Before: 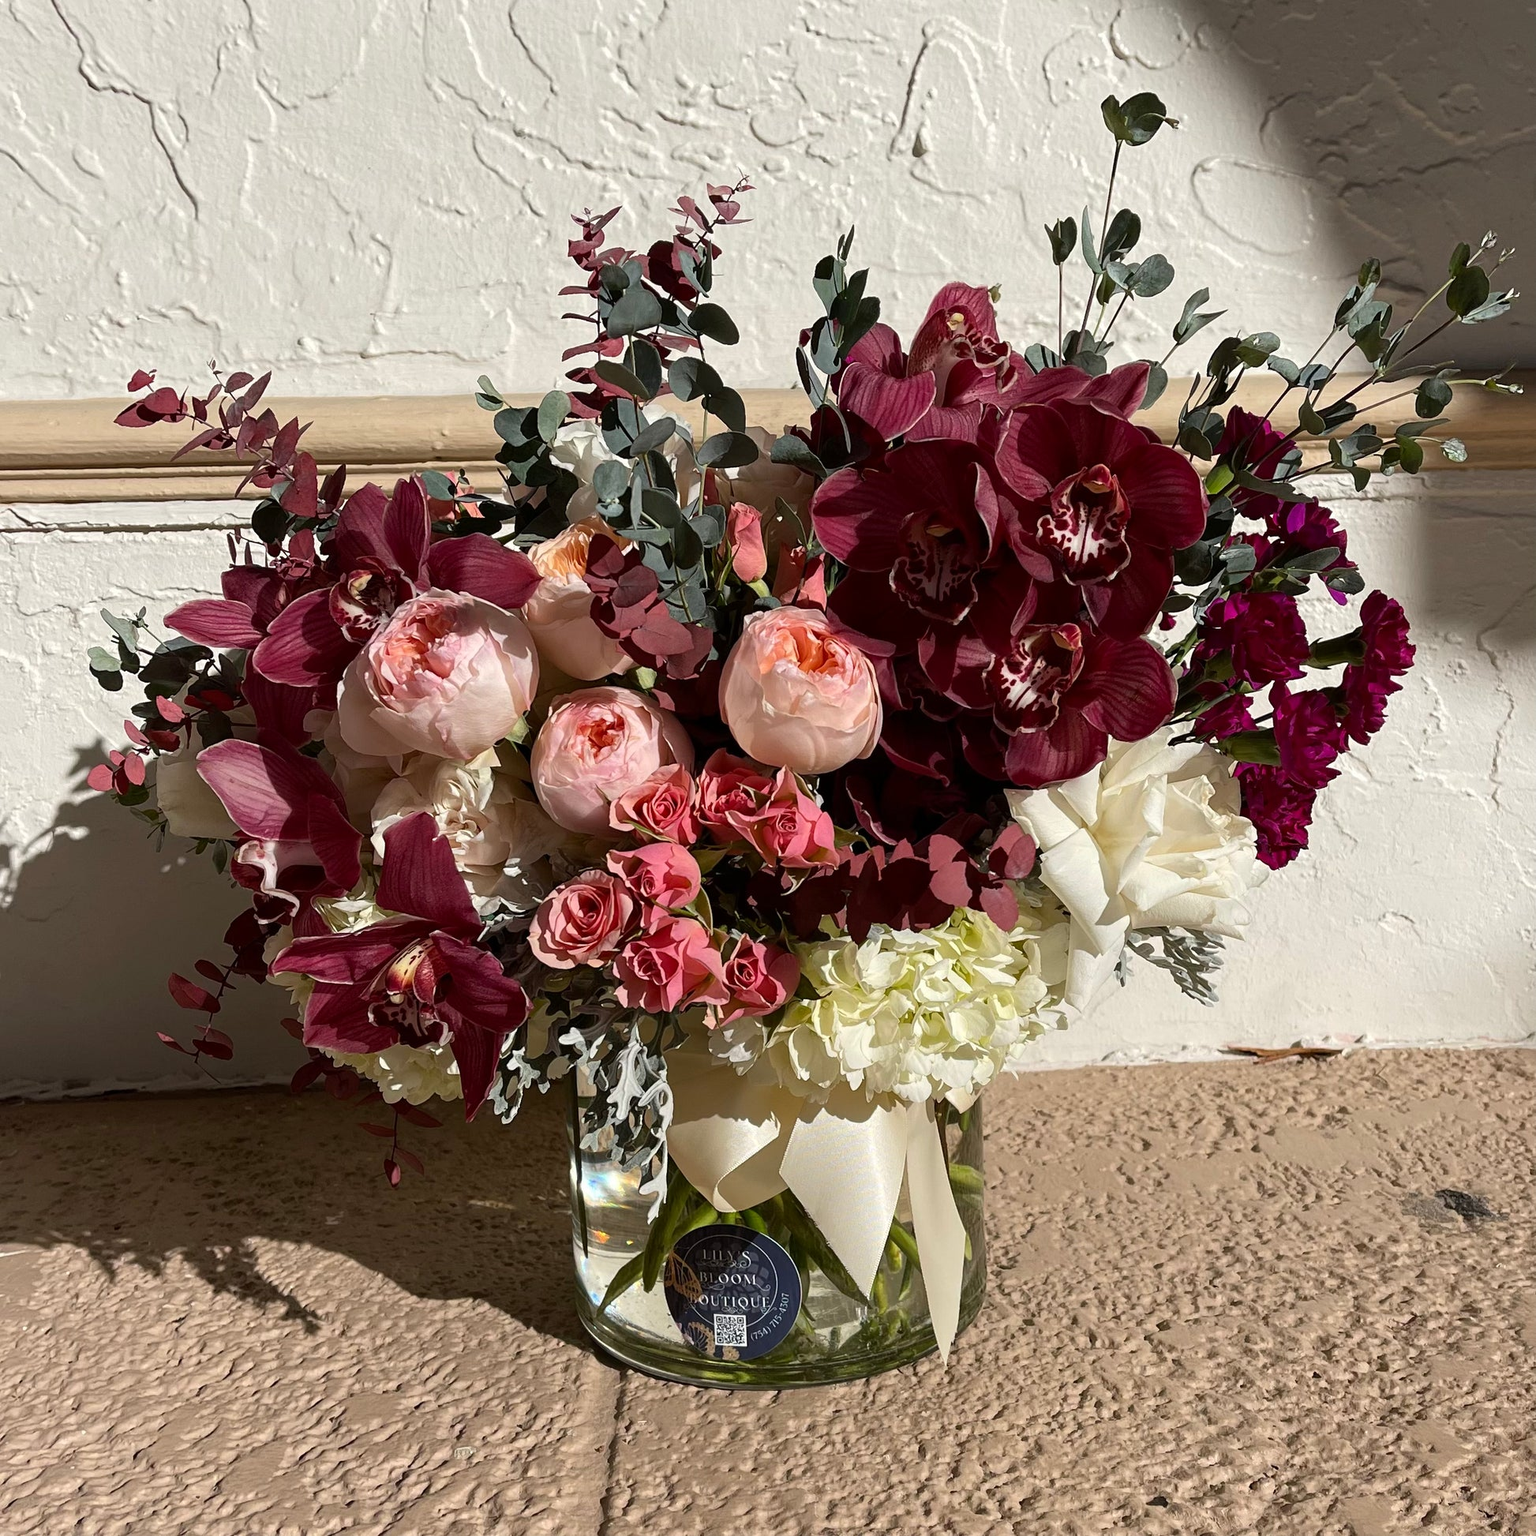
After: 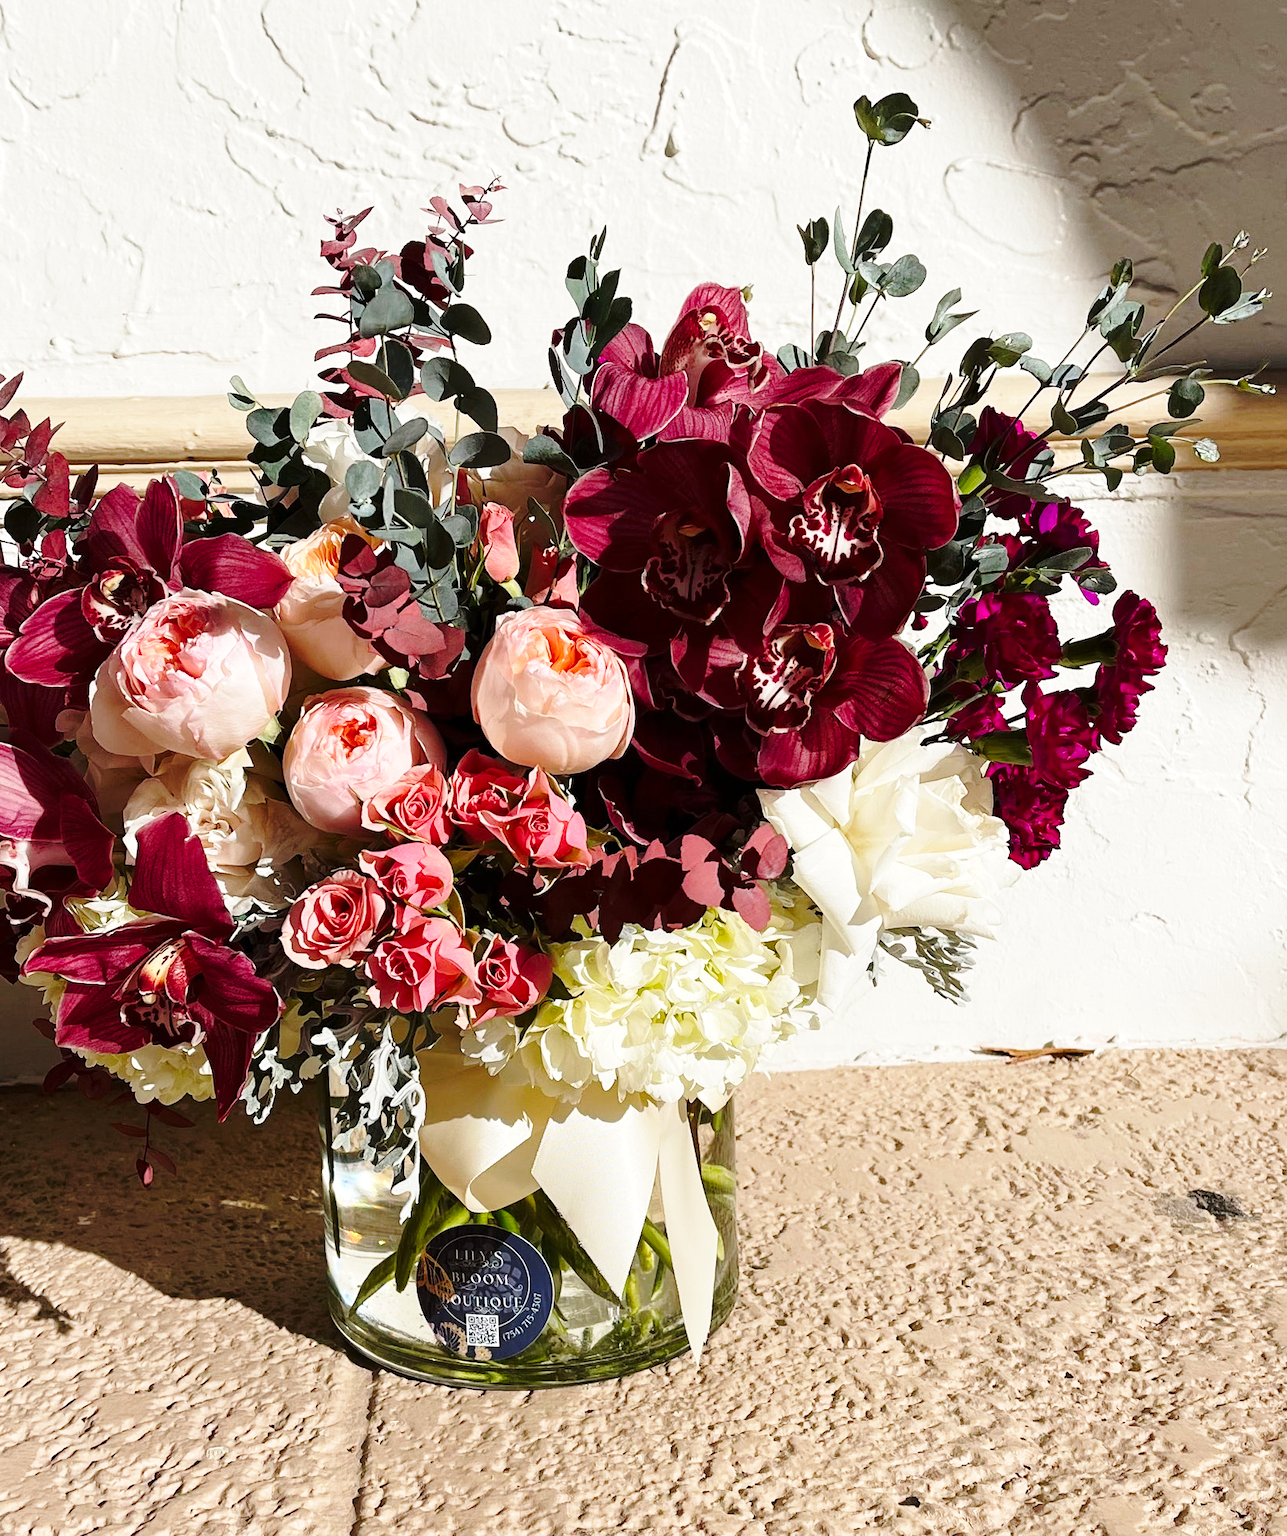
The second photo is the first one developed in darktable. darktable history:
crop: left 16.145%
base curve: curves: ch0 [(0, 0) (0.032, 0.037) (0.105, 0.228) (0.435, 0.76) (0.856, 0.983) (1, 1)], preserve colors none
